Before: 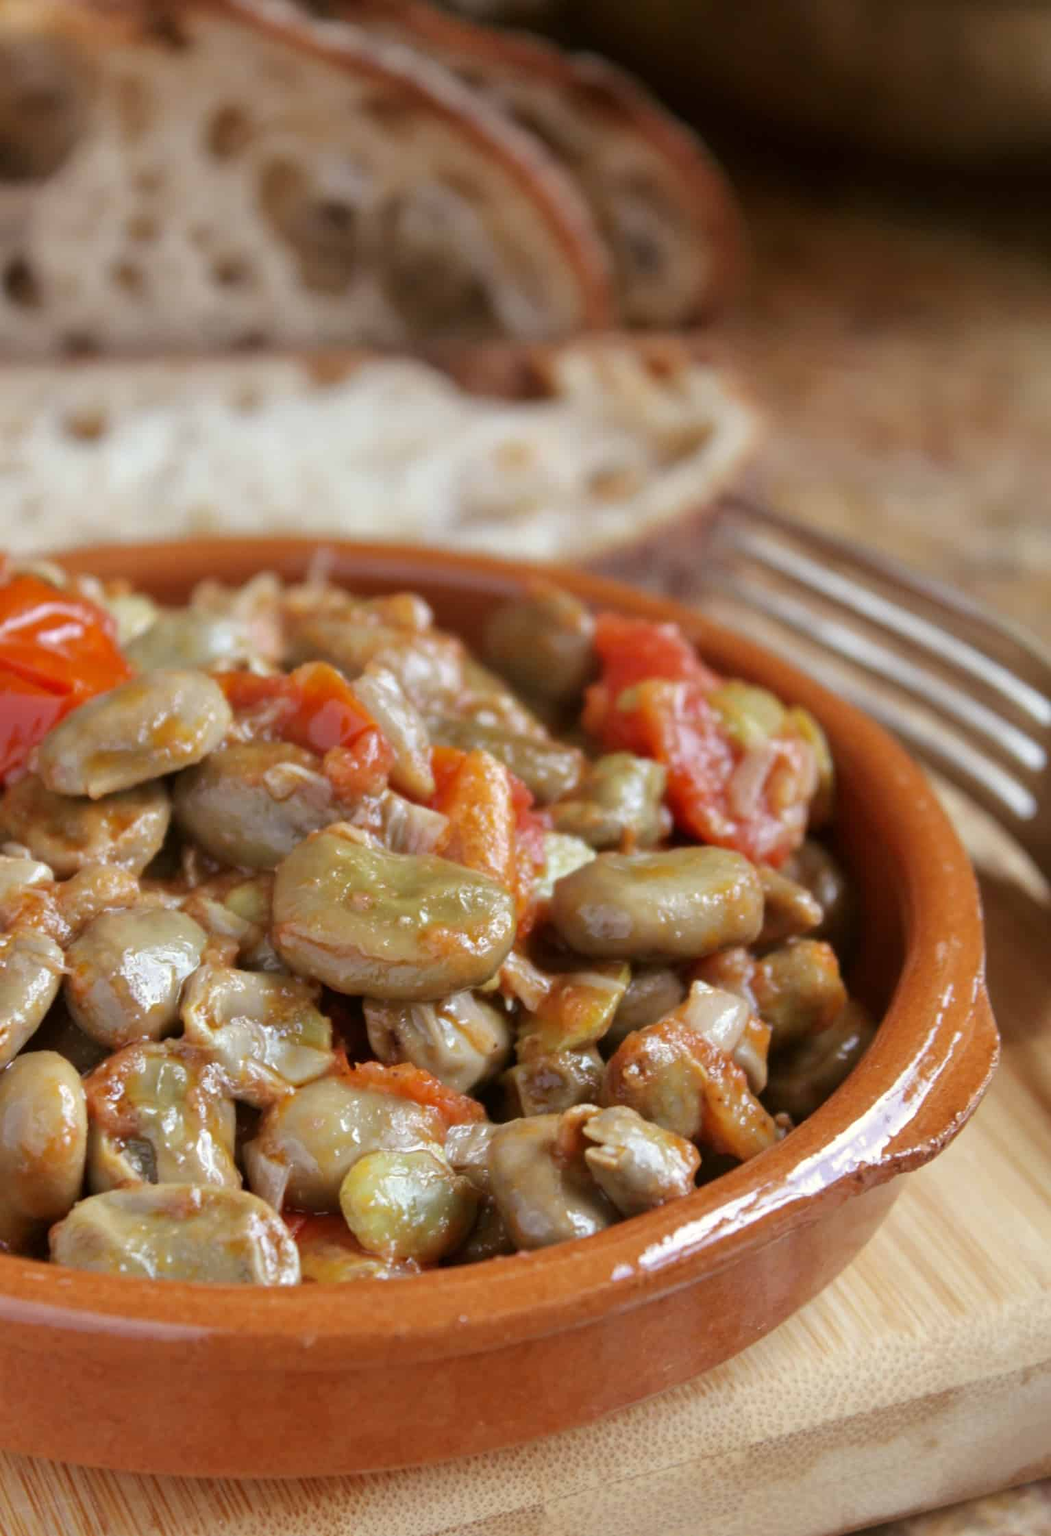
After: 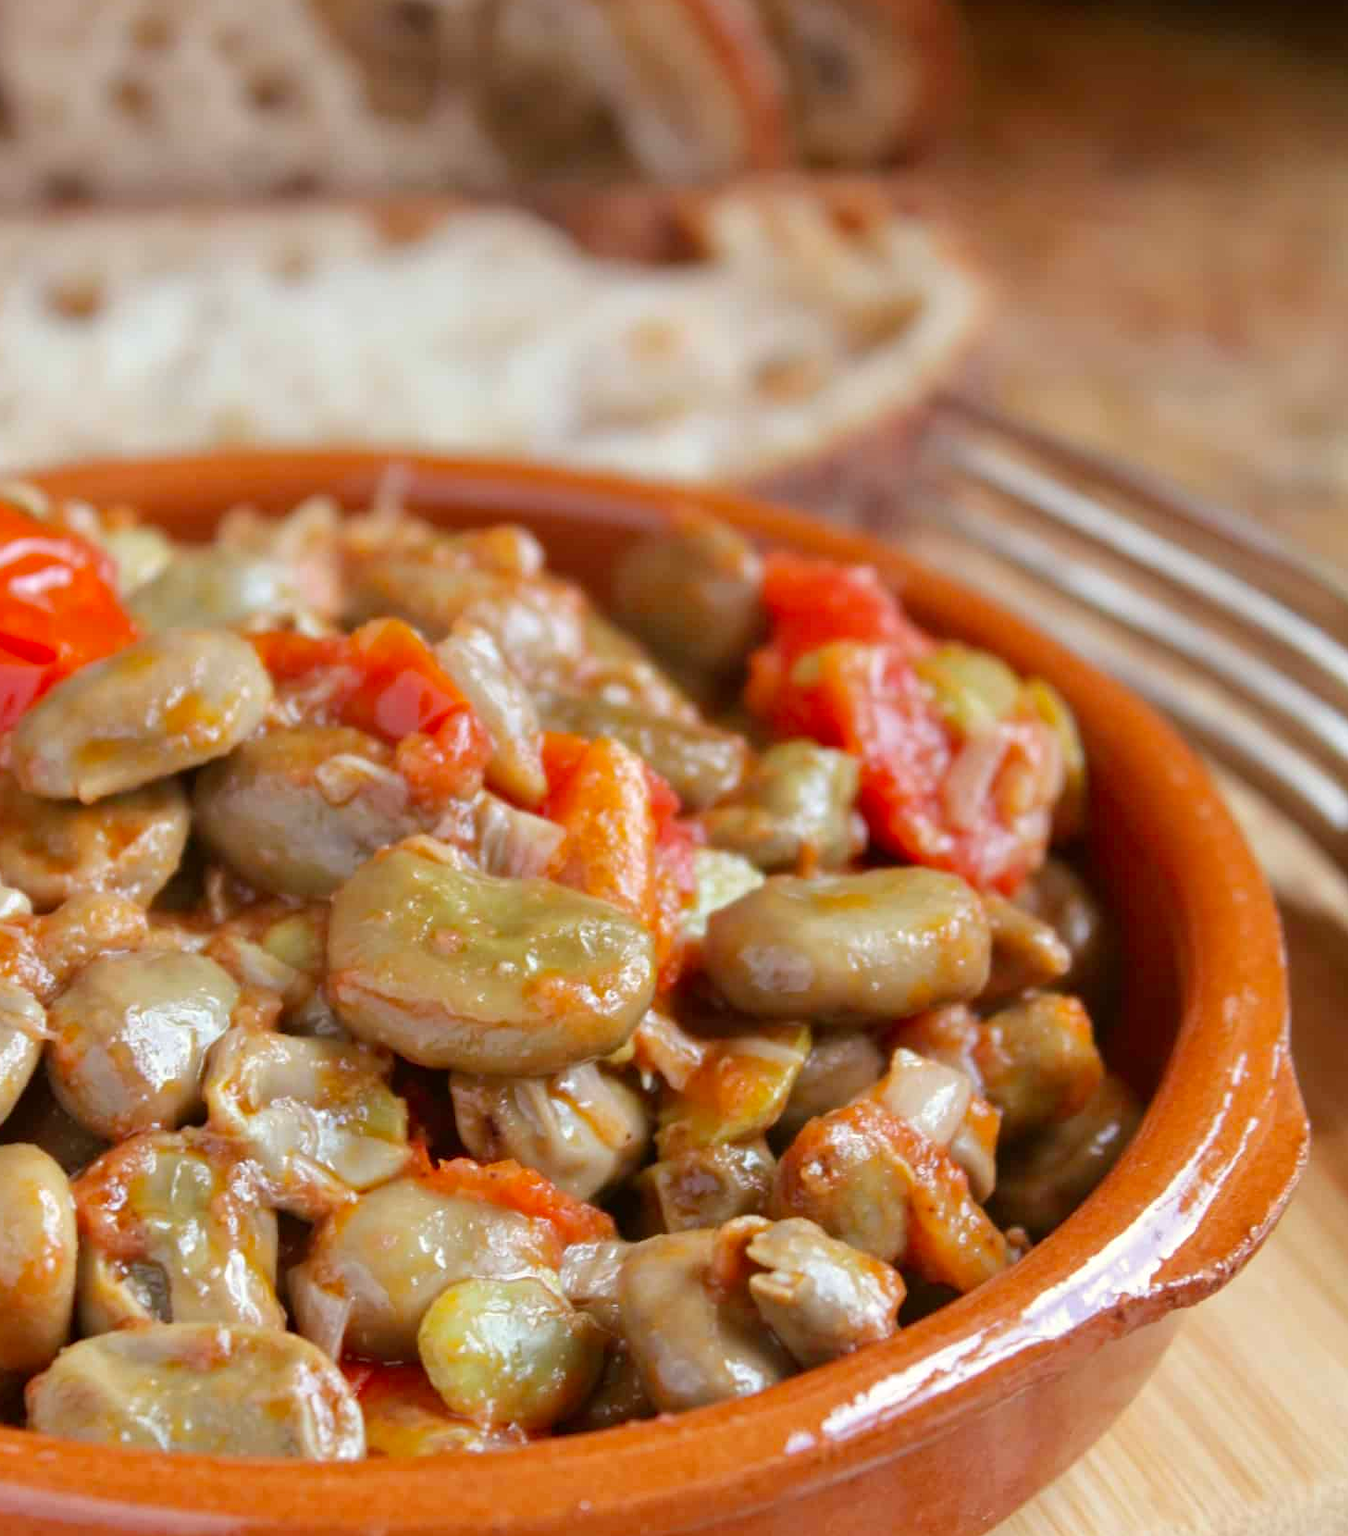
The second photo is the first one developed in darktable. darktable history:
crop and rotate: left 2.991%, top 13.302%, right 1.981%, bottom 12.636%
levels: levels [0, 0.478, 1]
